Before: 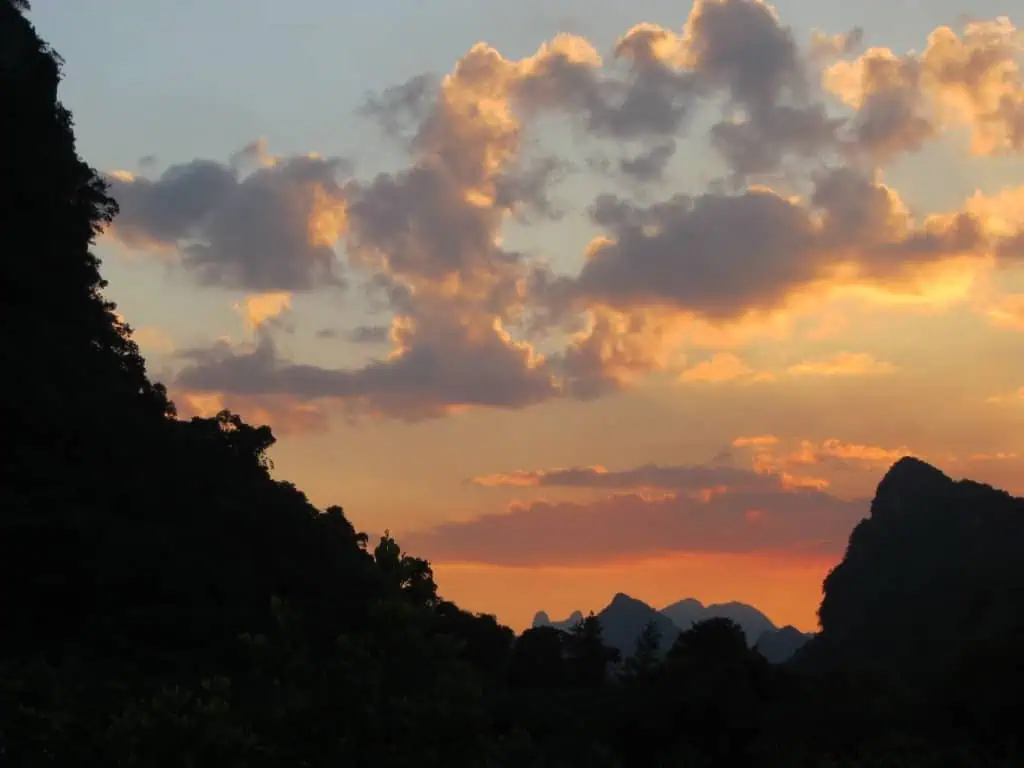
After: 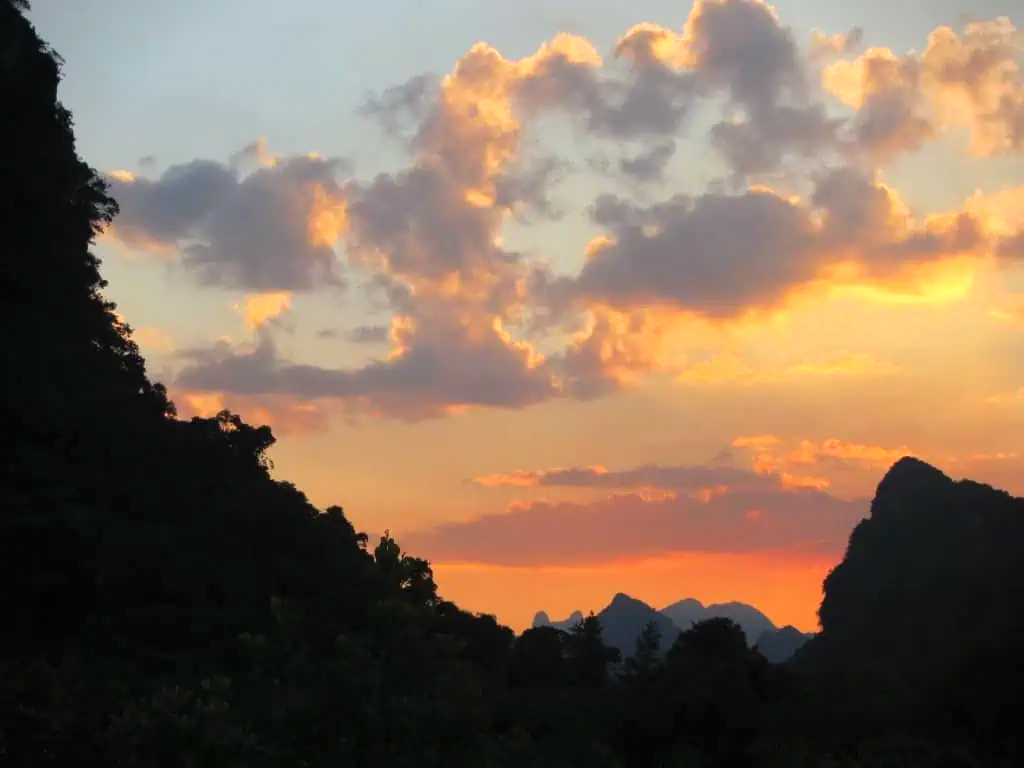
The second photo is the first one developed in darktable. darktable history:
contrast brightness saturation: contrast 0.03, brightness 0.06, saturation 0.13
vignetting: fall-off start 91.19%
levels: mode automatic
